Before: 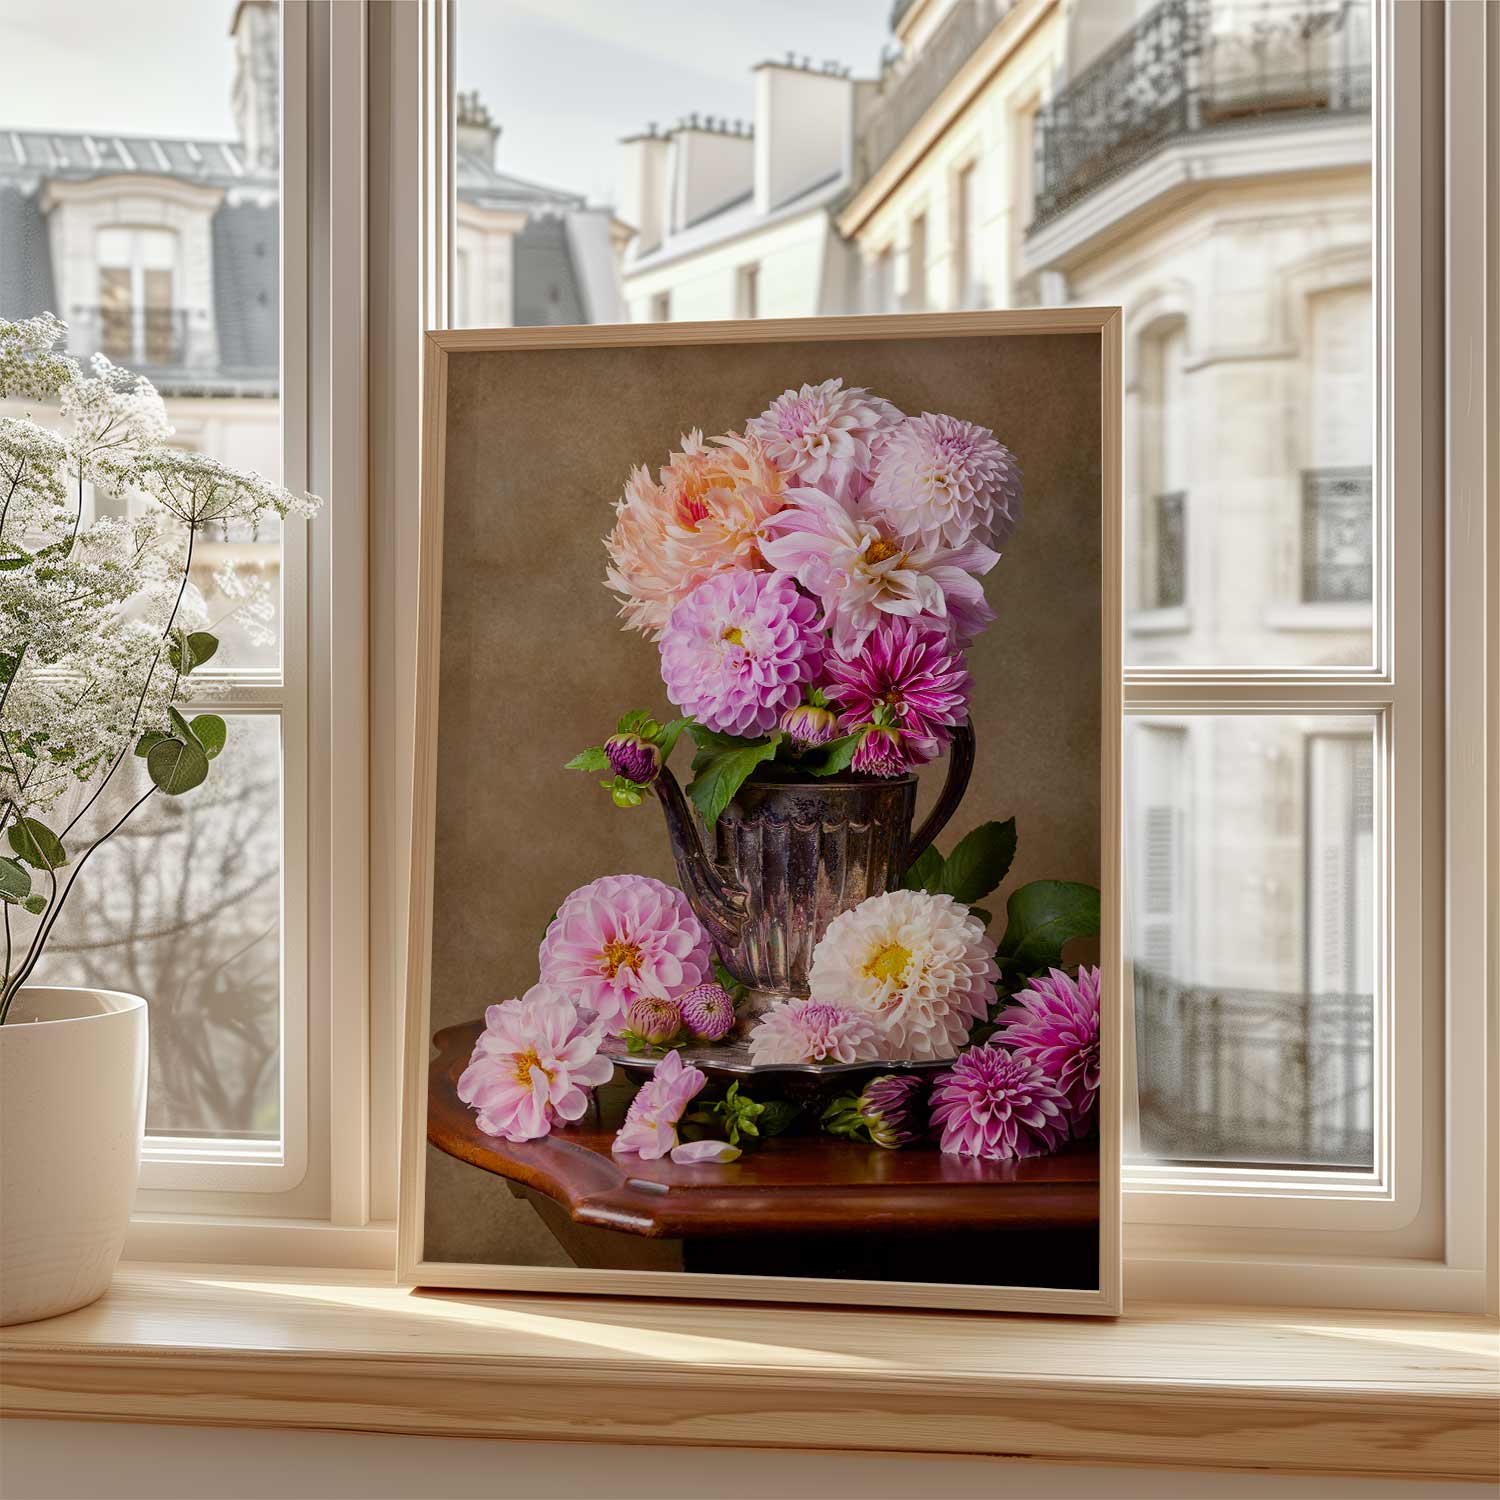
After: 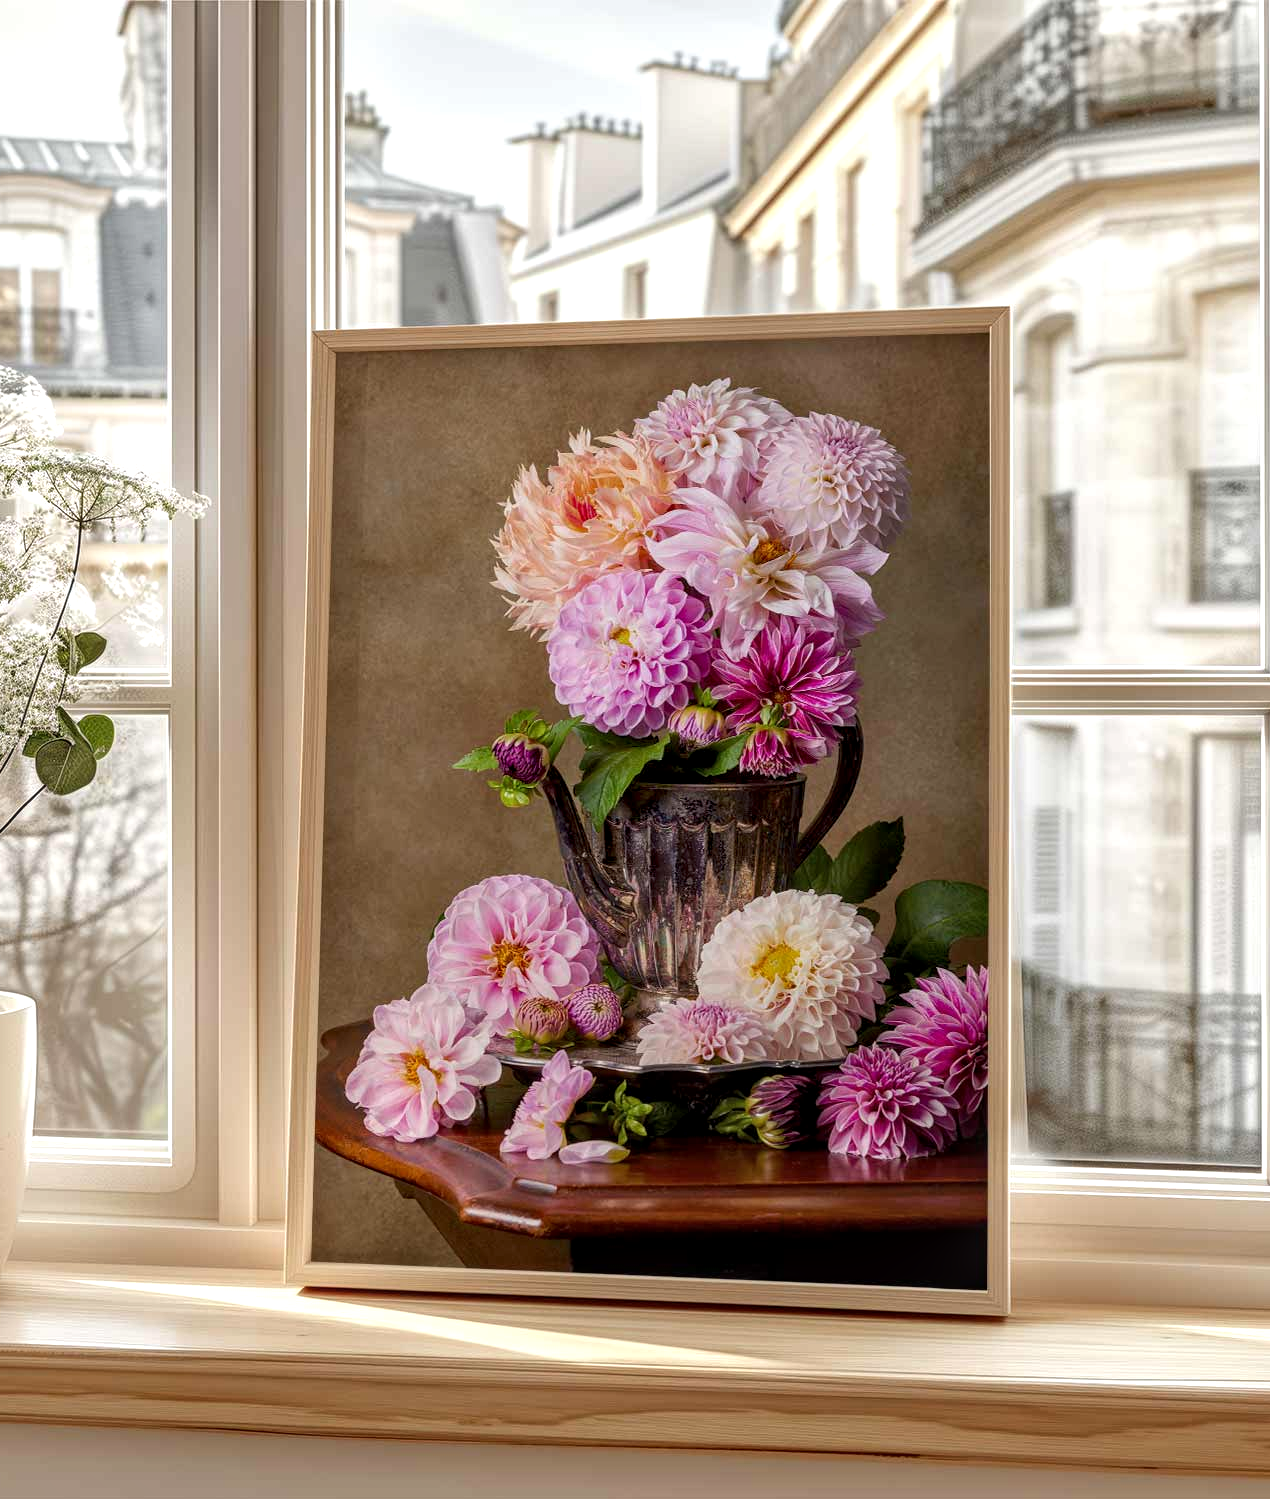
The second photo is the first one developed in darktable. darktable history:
local contrast: detail 130%
exposure: black level correction 0, exposure 0.301 EV, compensate highlight preservation false
crop: left 7.469%, right 7.847%
